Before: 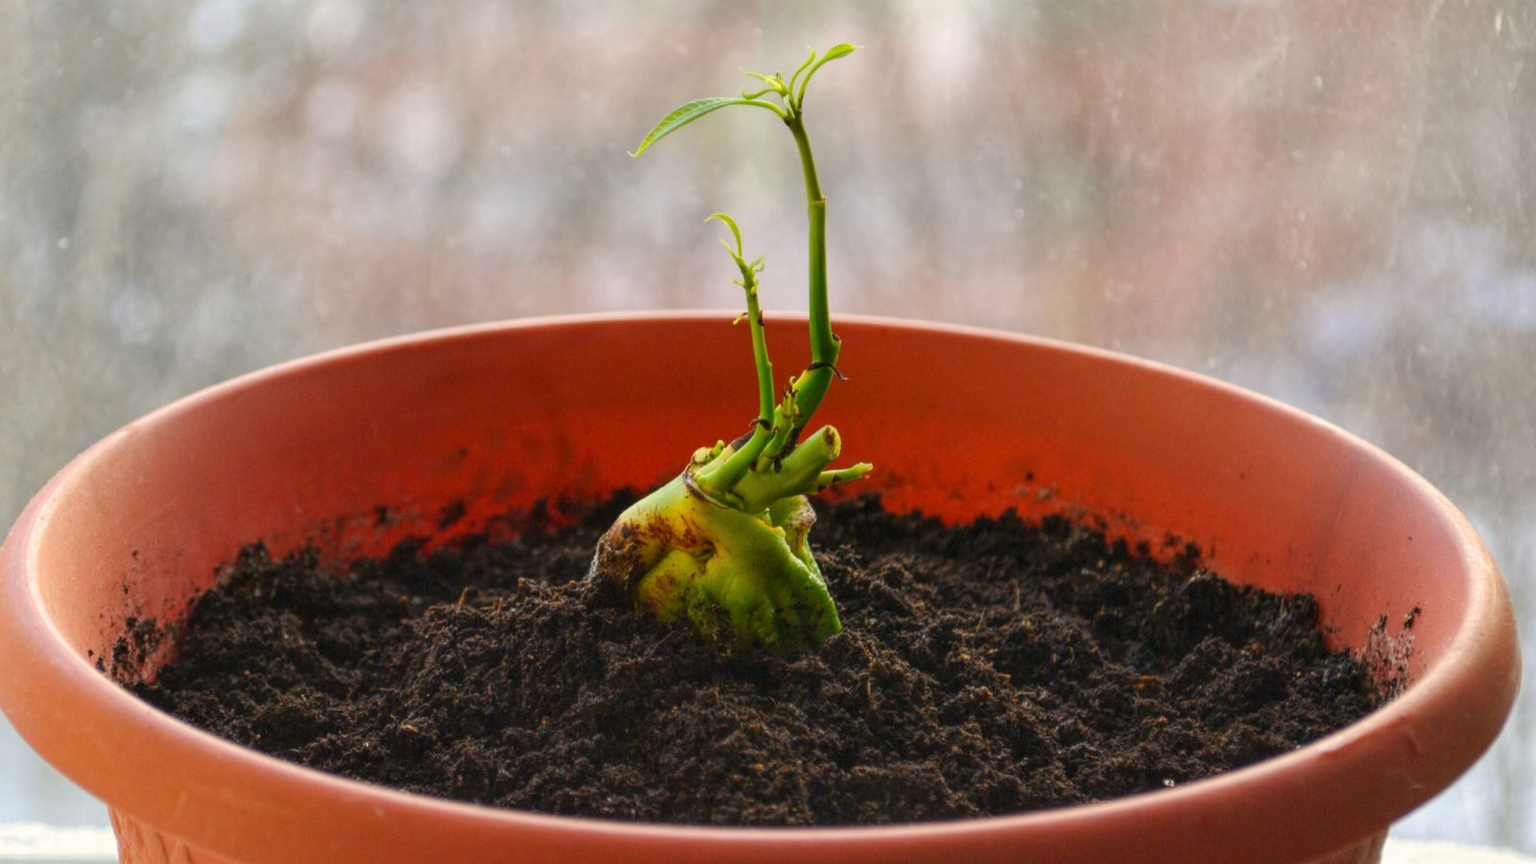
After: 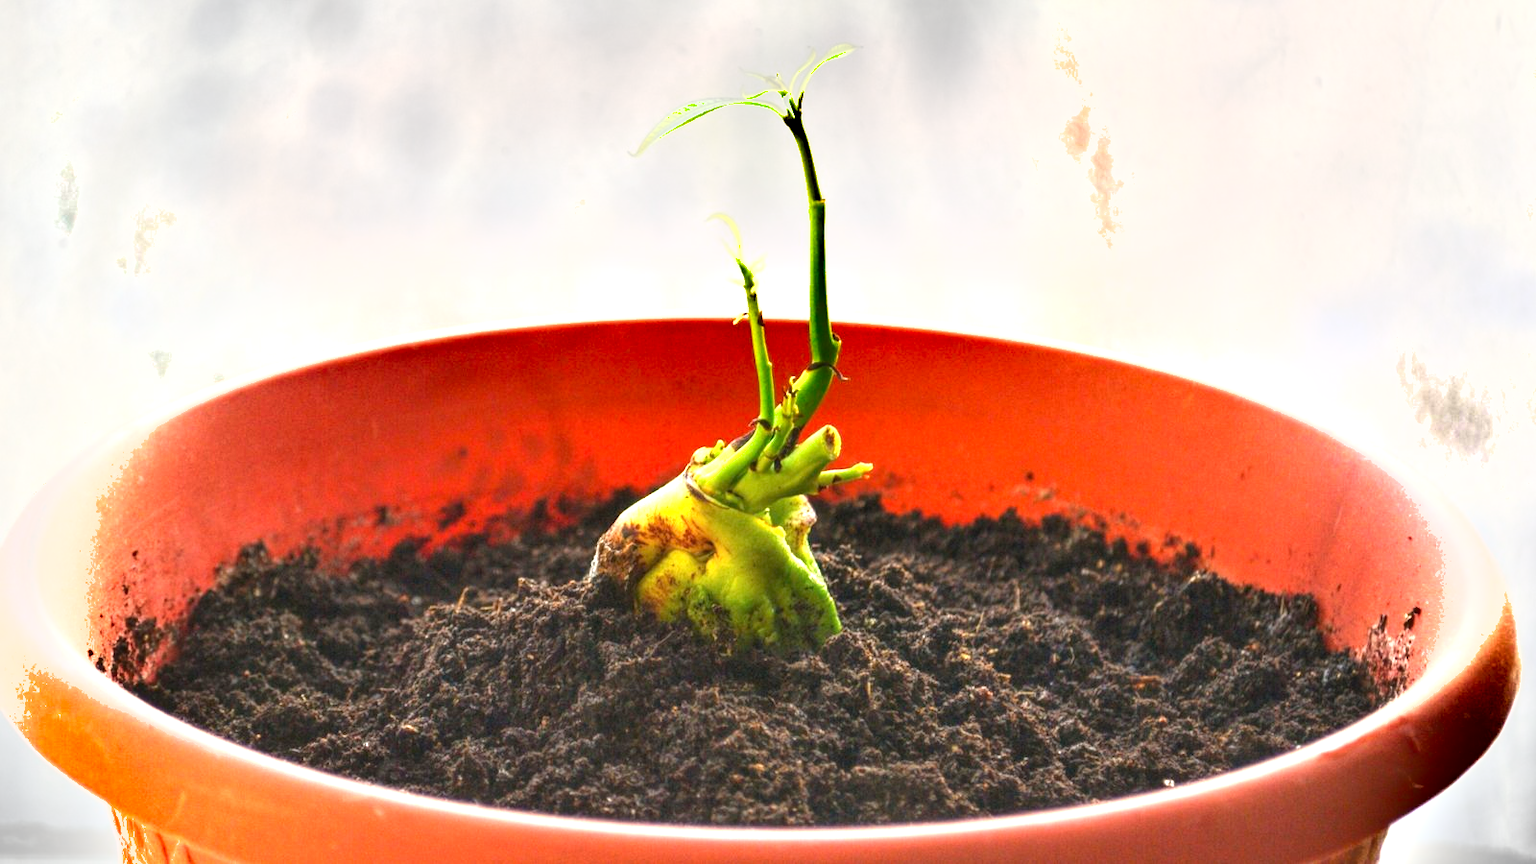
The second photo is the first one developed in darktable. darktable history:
shadows and highlights: low approximation 0.01, soften with gaussian
exposure: black level correction 0, exposure 1.7 EV, compensate exposure bias true, compensate highlight preservation false
